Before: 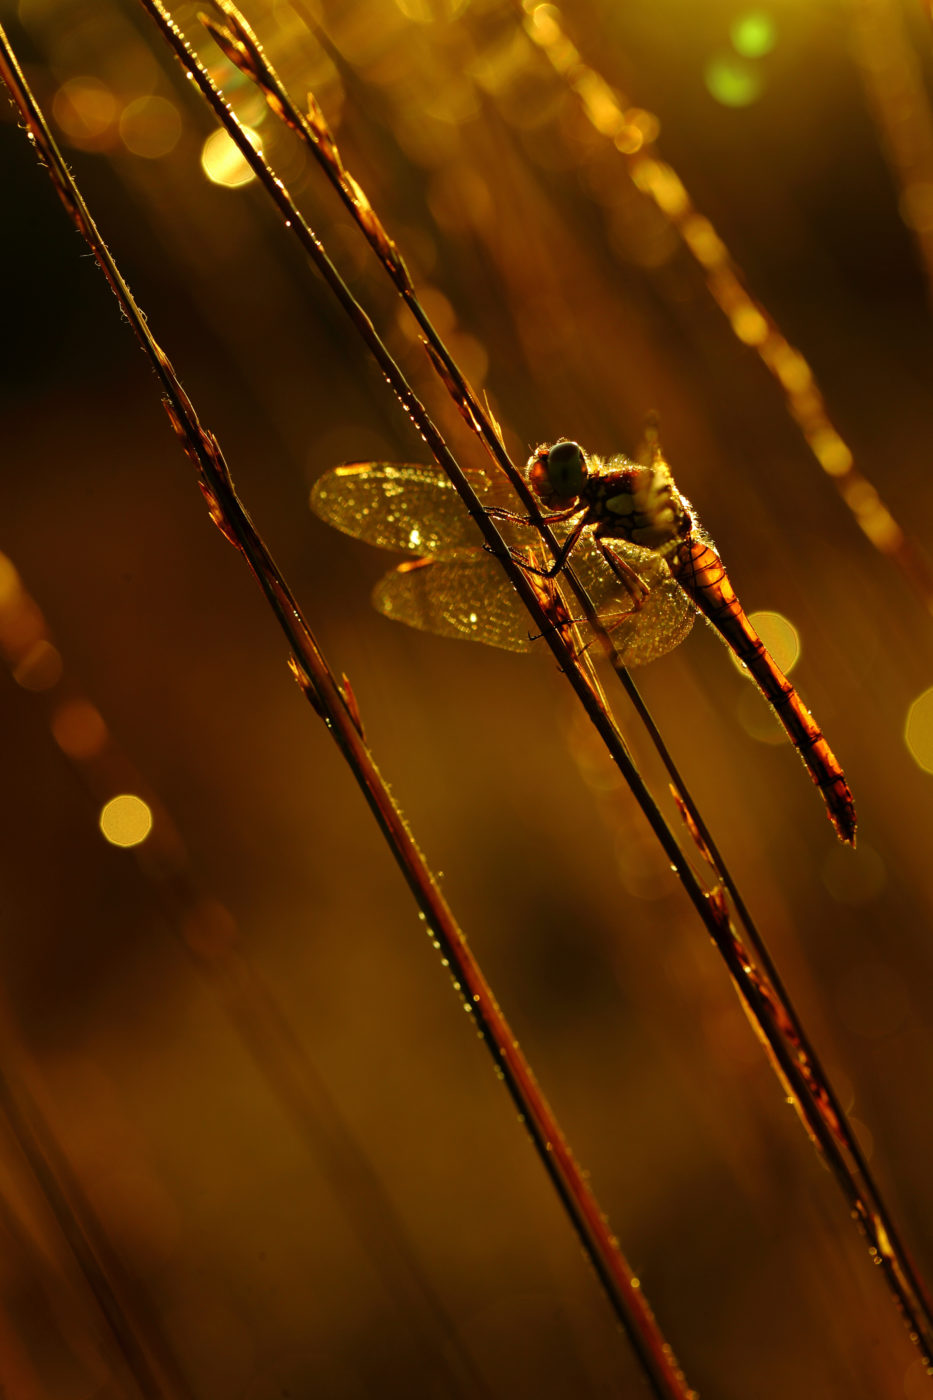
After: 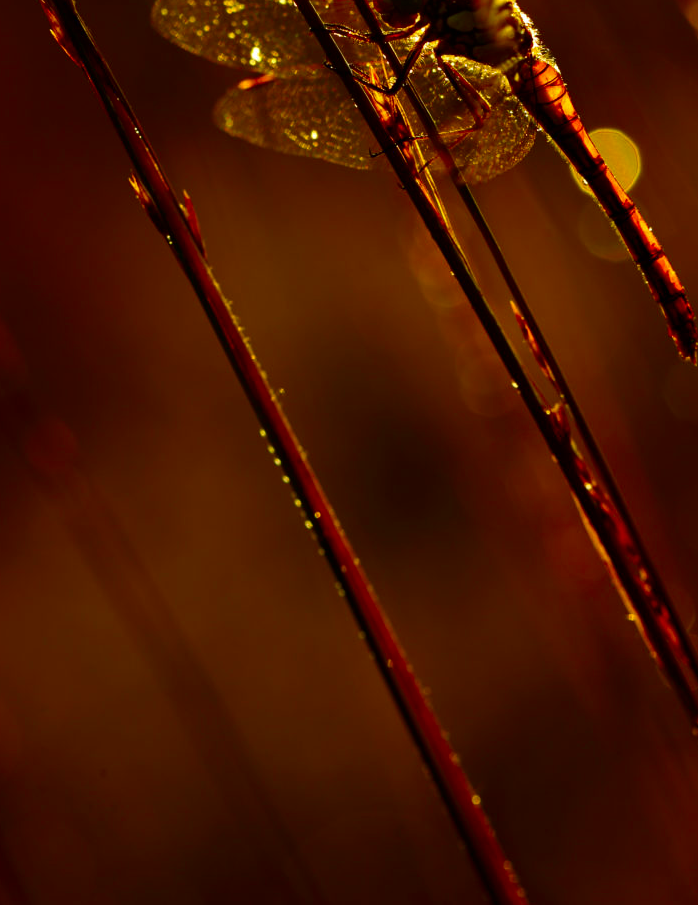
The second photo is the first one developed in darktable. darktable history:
contrast brightness saturation: contrast 0.121, brightness -0.123, saturation 0.203
tone equalizer: edges refinement/feathering 500, mask exposure compensation -1.57 EV, preserve details no
crop and rotate: left 17.238%, top 34.567%, right 7.843%, bottom 0.783%
